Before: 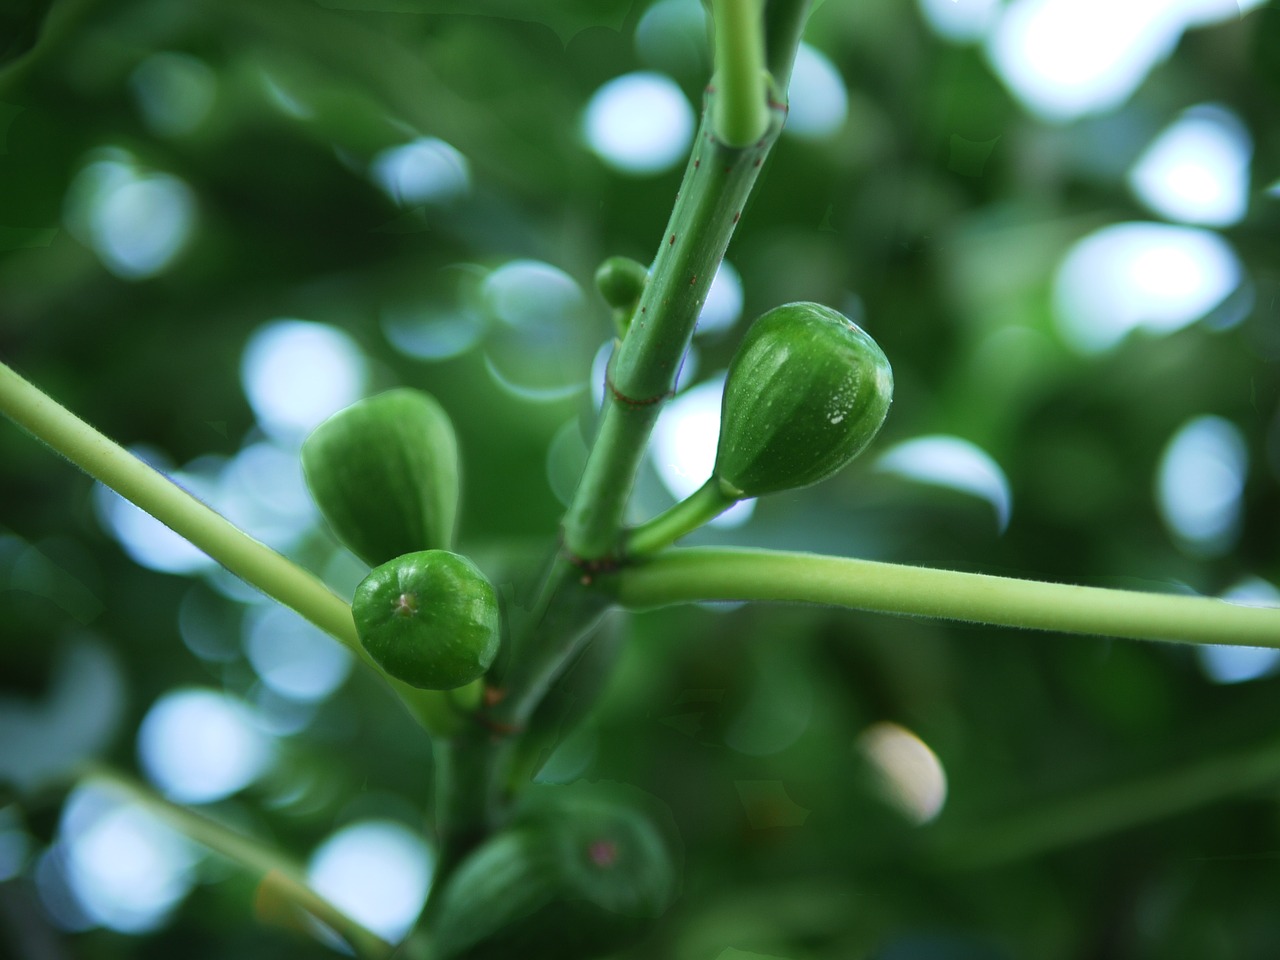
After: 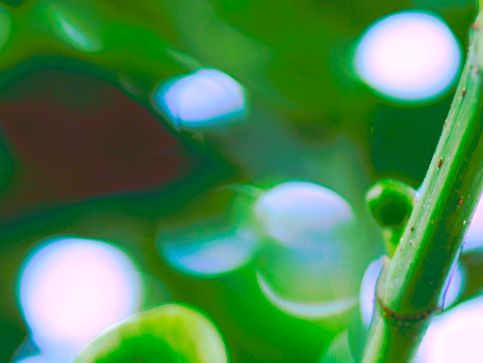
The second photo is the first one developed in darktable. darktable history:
rotate and perspective: rotation 0.215°, lens shift (vertical) -0.139, crop left 0.069, crop right 0.939, crop top 0.002, crop bottom 0.996
color correction: highlights a* 19.5, highlights b* -11.53, saturation 1.69
color balance: contrast 6.48%, output saturation 113.3%
tone curve: curves: ch0 [(0, 0) (0.003, 0.055) (0.011, 0.111) (0.025, 0.126) (0.044, 0.169) (0.069, 0.215) (0.1, 0.199) (0.136, 0.207) (0.177, 0.259) (0.224, 0.327) (0.277, 0.361) (0.335, 0.431) (0.399, 0.501) (0.468, 0.589) (0.543, 0.683) (0.623, 0.73) (0.709, 0.796) (0.801, 0.863) (0.898, 0.921) (1, 1)], preserve colors none
crop: left 15.452%, top 5.459%, right 43.956%, bottom 56.62%
